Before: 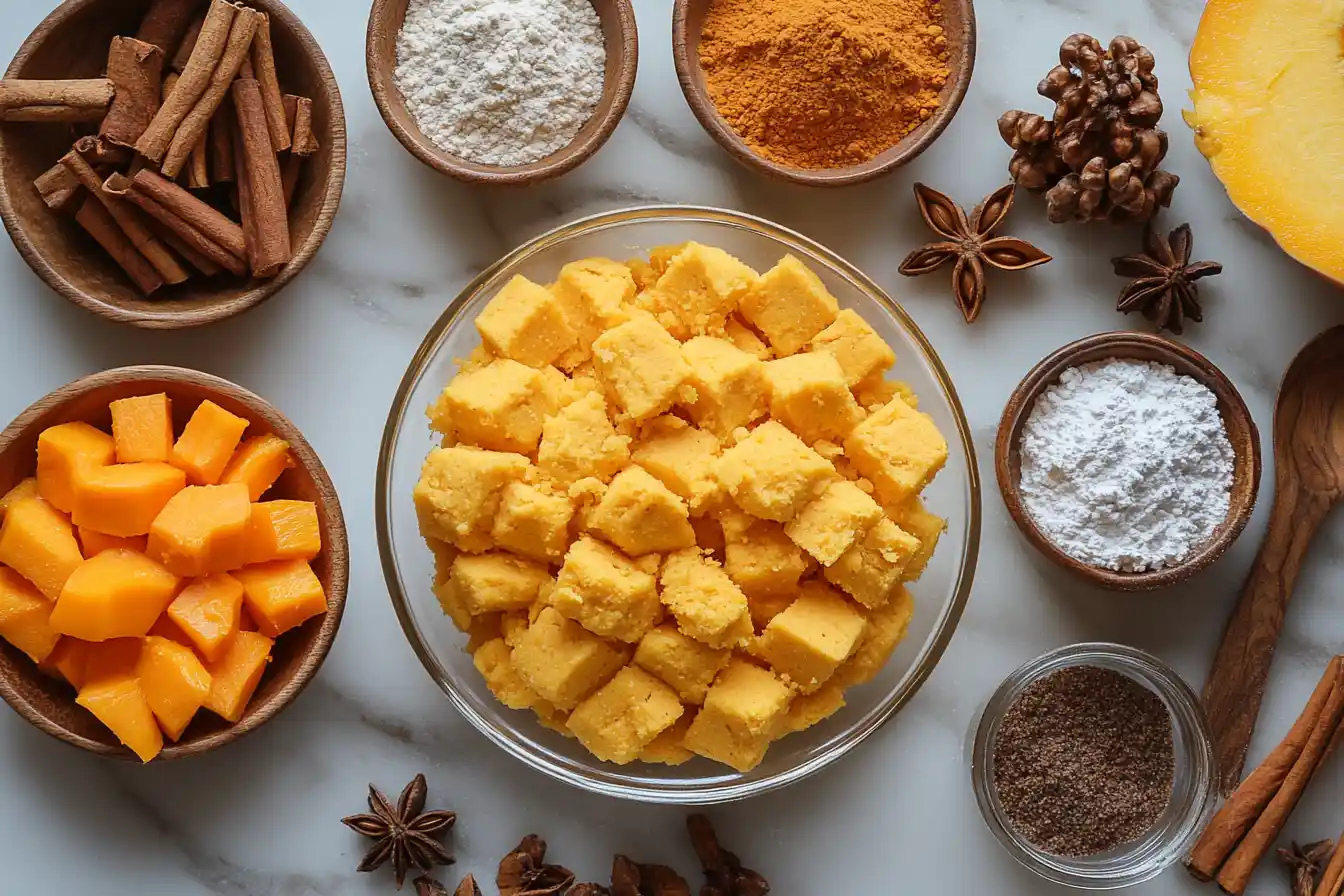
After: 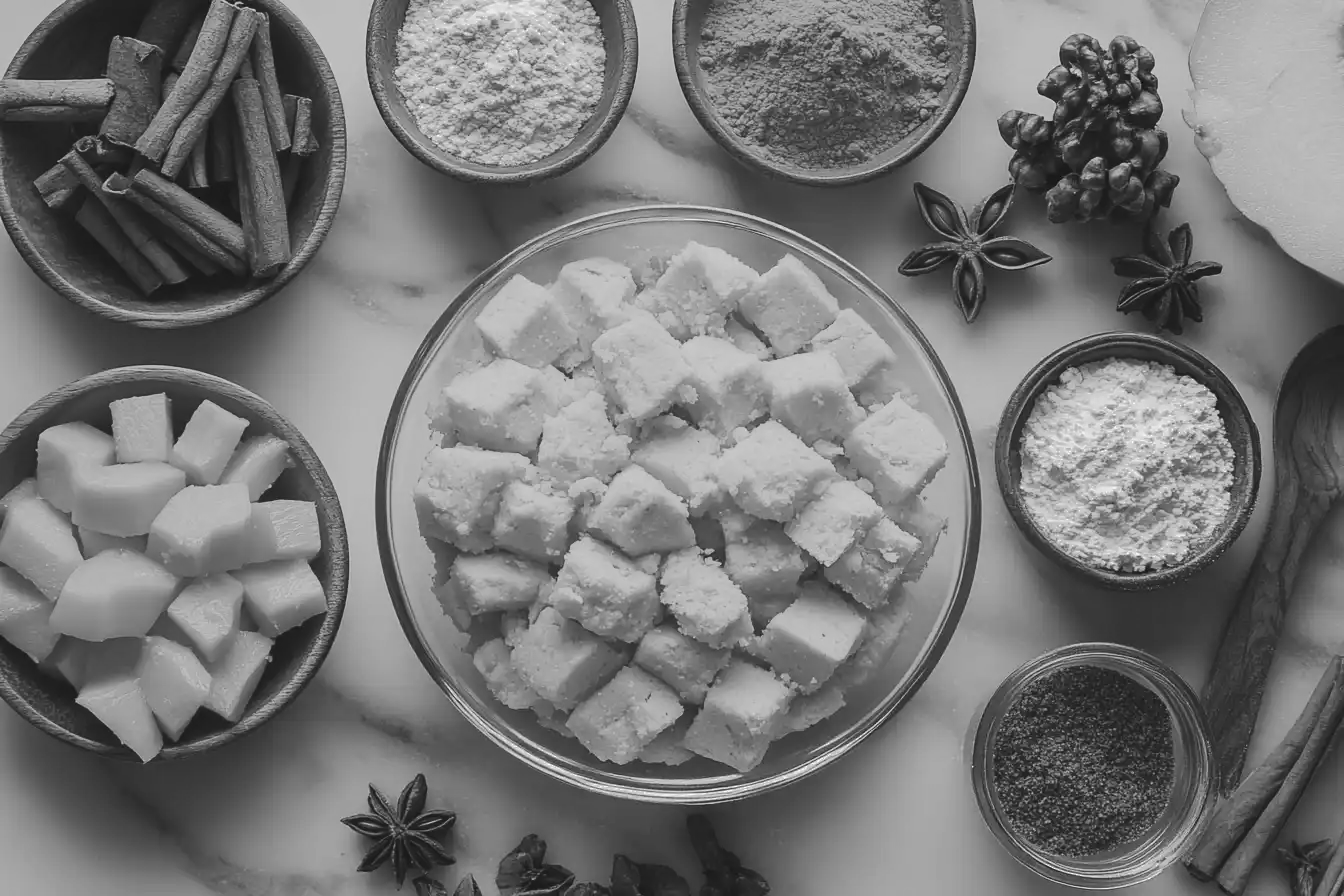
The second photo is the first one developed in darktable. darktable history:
tone curve: curves: ch0 [(0, 0) (0.003, 0.08) (0.011, 0.088) (0.025, 0.104) (0.044, 0.122) (0.069, 0.141) (0.1, 0.161) (0.136, 0.181) (0.177, 0.209) (0.224, 0.246) (0.277, 0.293) (0.335, 0.343) (0.399, 0.399) (0.468, 0.464) (0.543, 0.54) (0.623, 0.616) (0.709, 0.694) (0.801, 0.757) (0.898, 0.821) (1, 1)], preserve colors none
monochrome: on, module defaults
